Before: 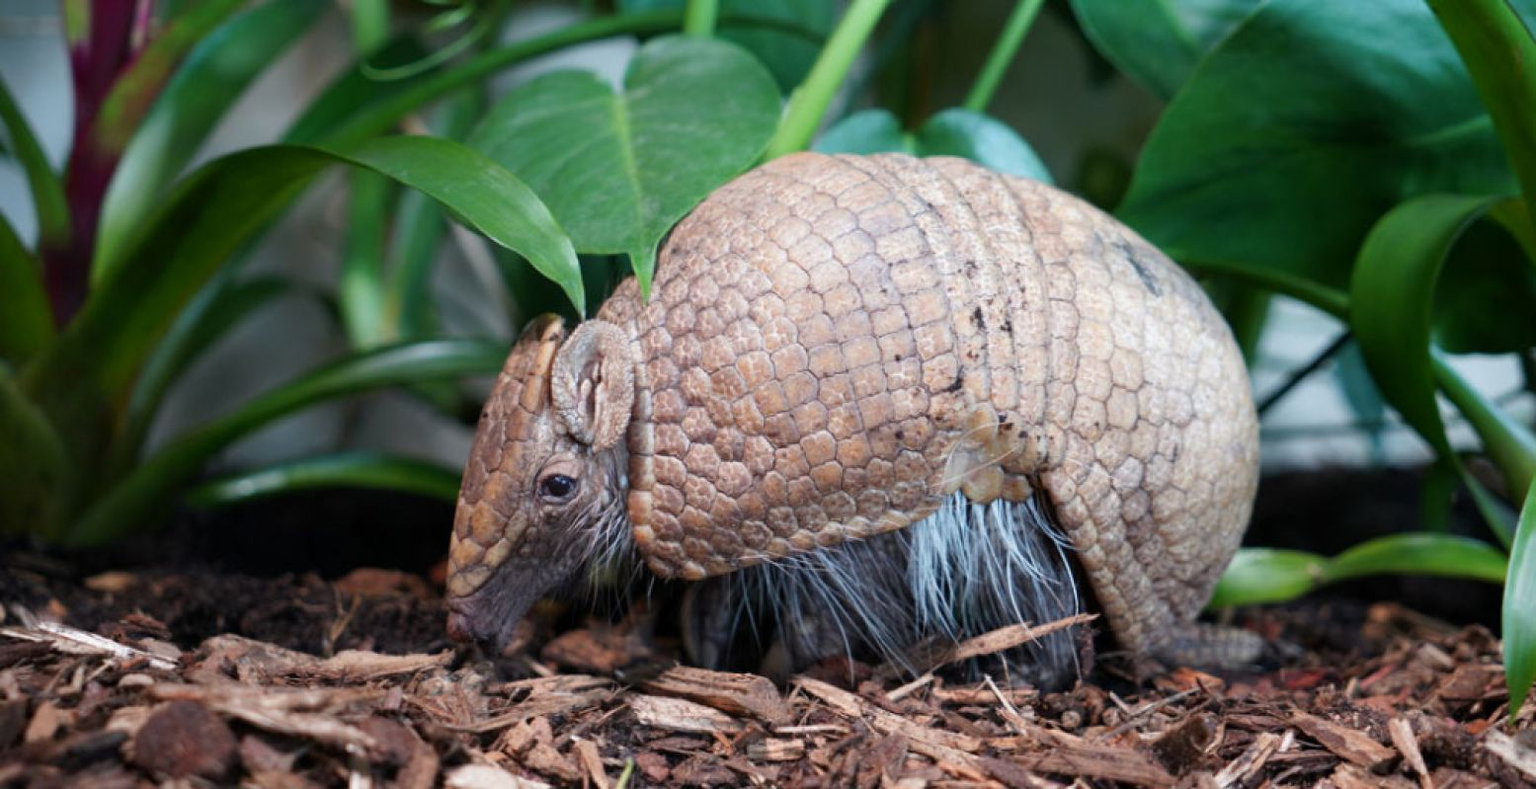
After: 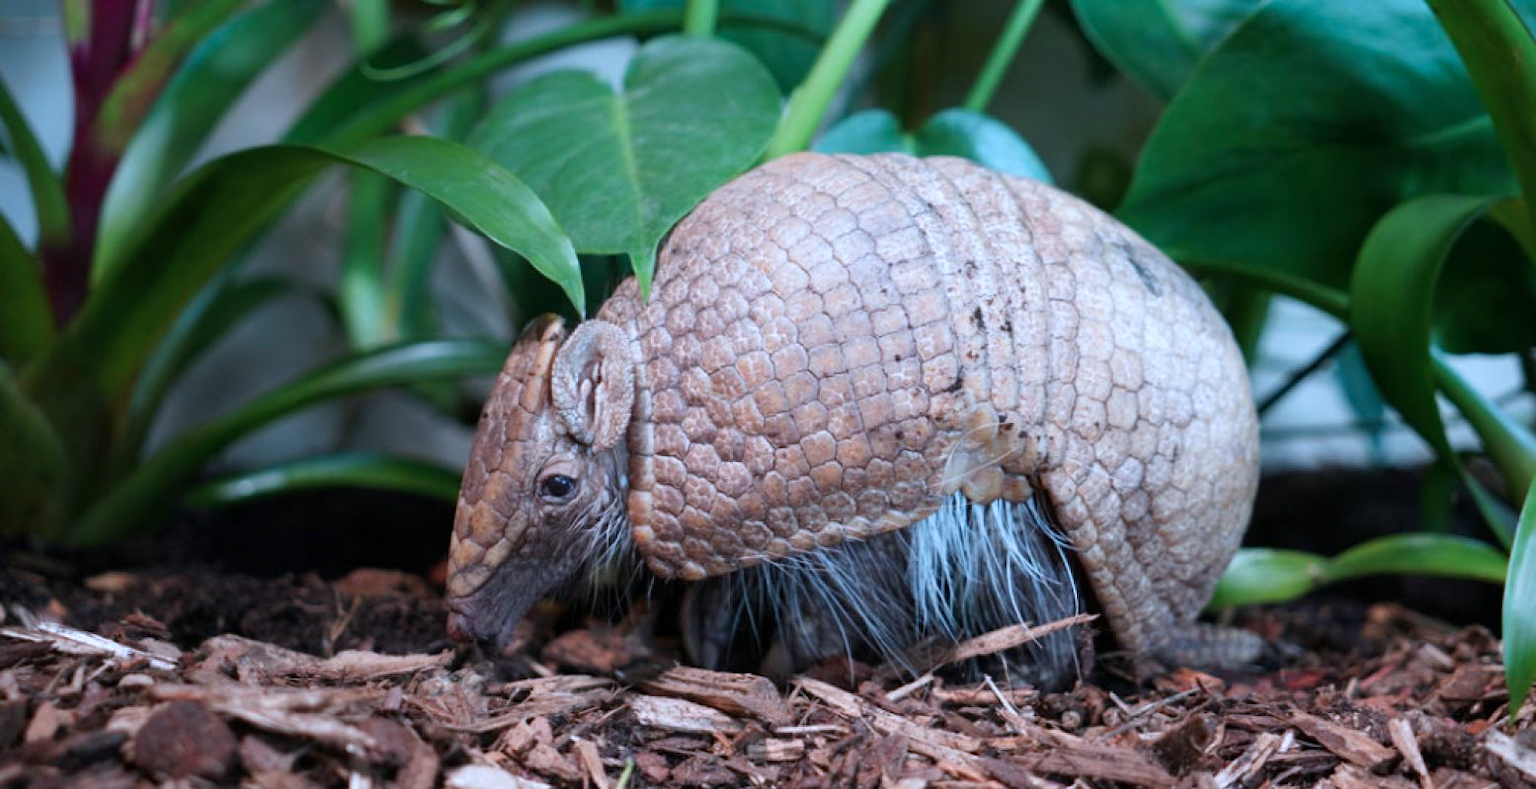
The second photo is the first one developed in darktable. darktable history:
color correction: highlights a* -2.23, highlights b* -18.36
